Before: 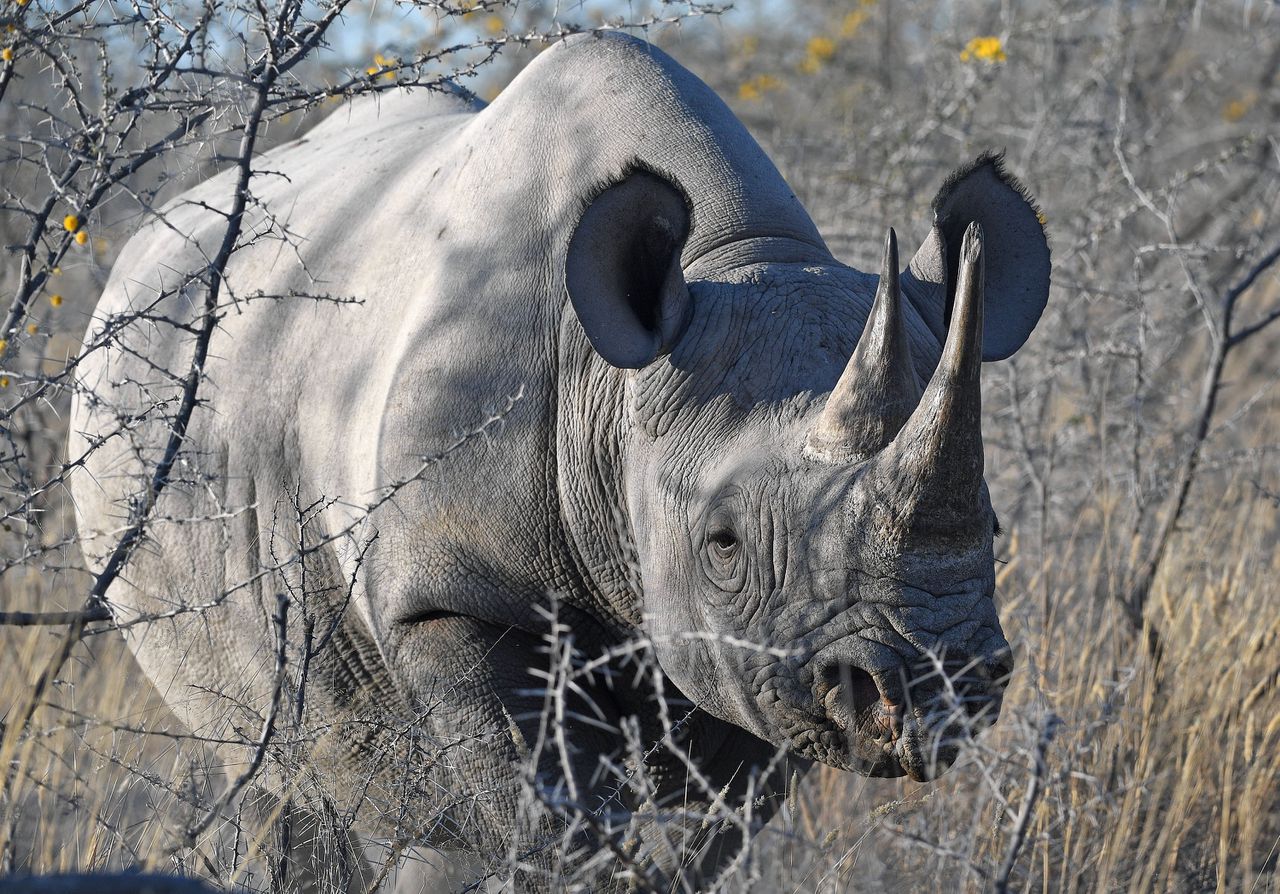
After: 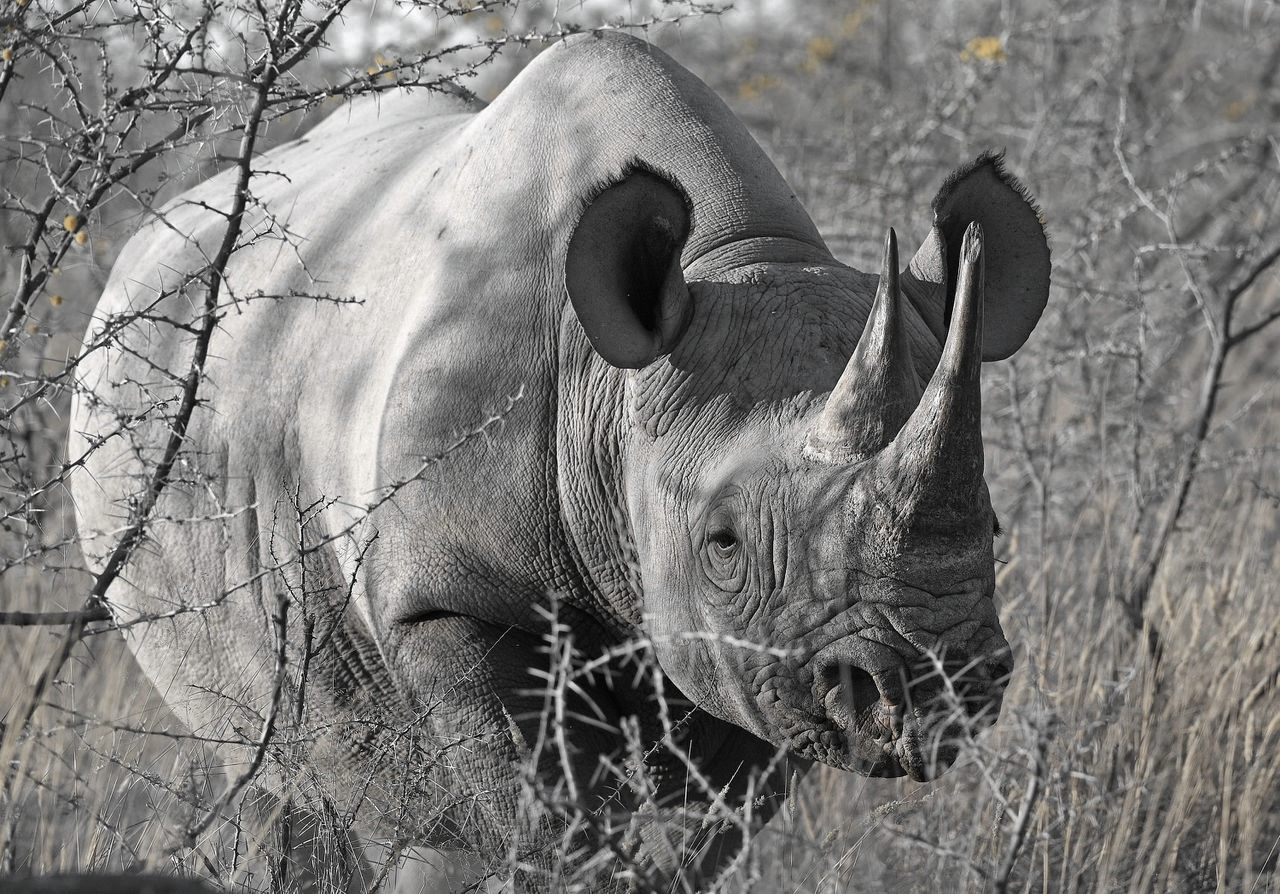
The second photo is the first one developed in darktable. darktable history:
white balance: red 1, blue 1
color zones: curves: ch0 [(0, 0.613) (0.01, 0.613) (0.245, 0.448) (0.498, 0.529) (0.642, 0.665) (0.879, 0.777) (0.99, 0.613)]; ch1 [(0, 0.035) (0.121, 0.189) (0.259, 0.197) (0.415, 0.061) (0.589, 0.022) (0.732, 0.022) (0.857, 0.026) (0.991, 0.053)]
